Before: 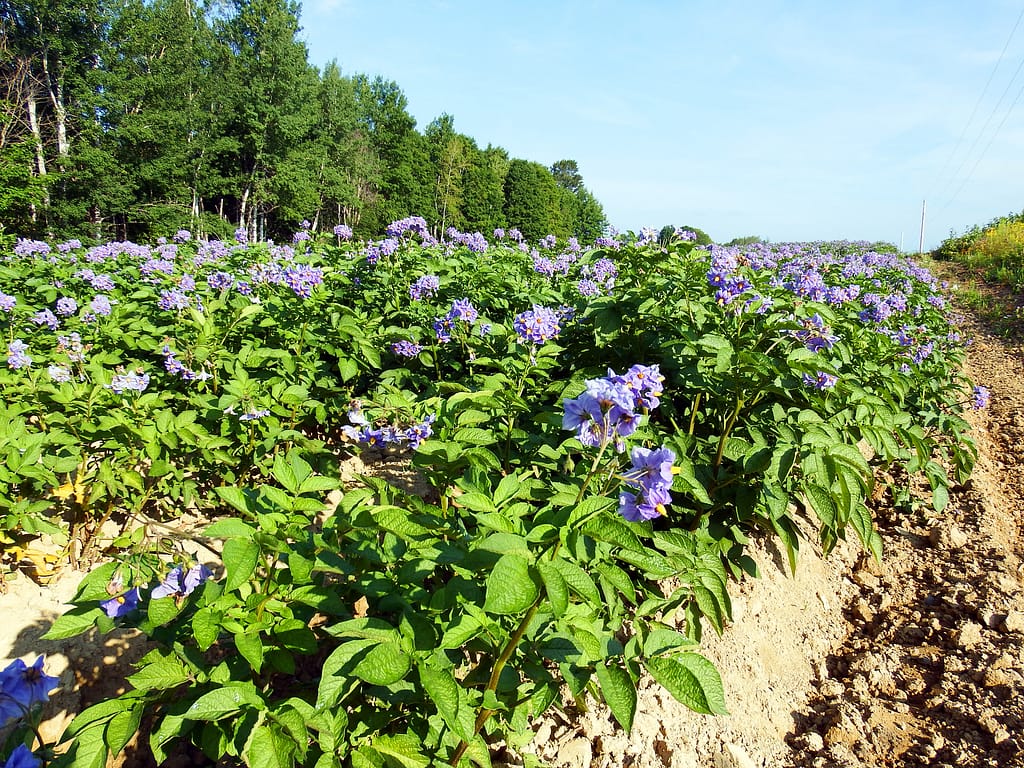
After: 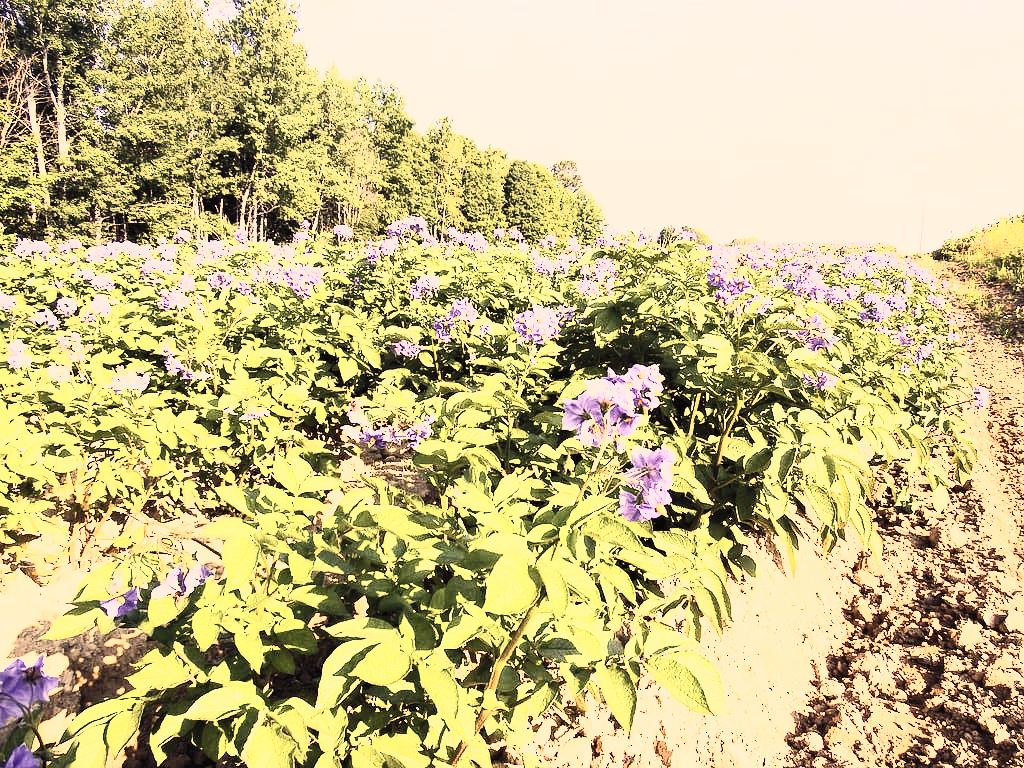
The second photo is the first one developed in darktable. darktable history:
exposure: black level correction 0, exposure 1.1 EV, compensate exposure bias true, compensate highlight preservation false
haze removal: strength 0.12, distance 0.25, compatibility mode true, adaptive false
color correction: highlights a* 17.88, highlights b* 18.79
contrast brightness saturation: contrast 0.57, brightness 0.57, saturation -0.34
white balance: red 1.009, blue 0.985
filmic rgb: black relative exposure -7.65 EV, white relative exposure 4.56 EV, hardness 3.61
